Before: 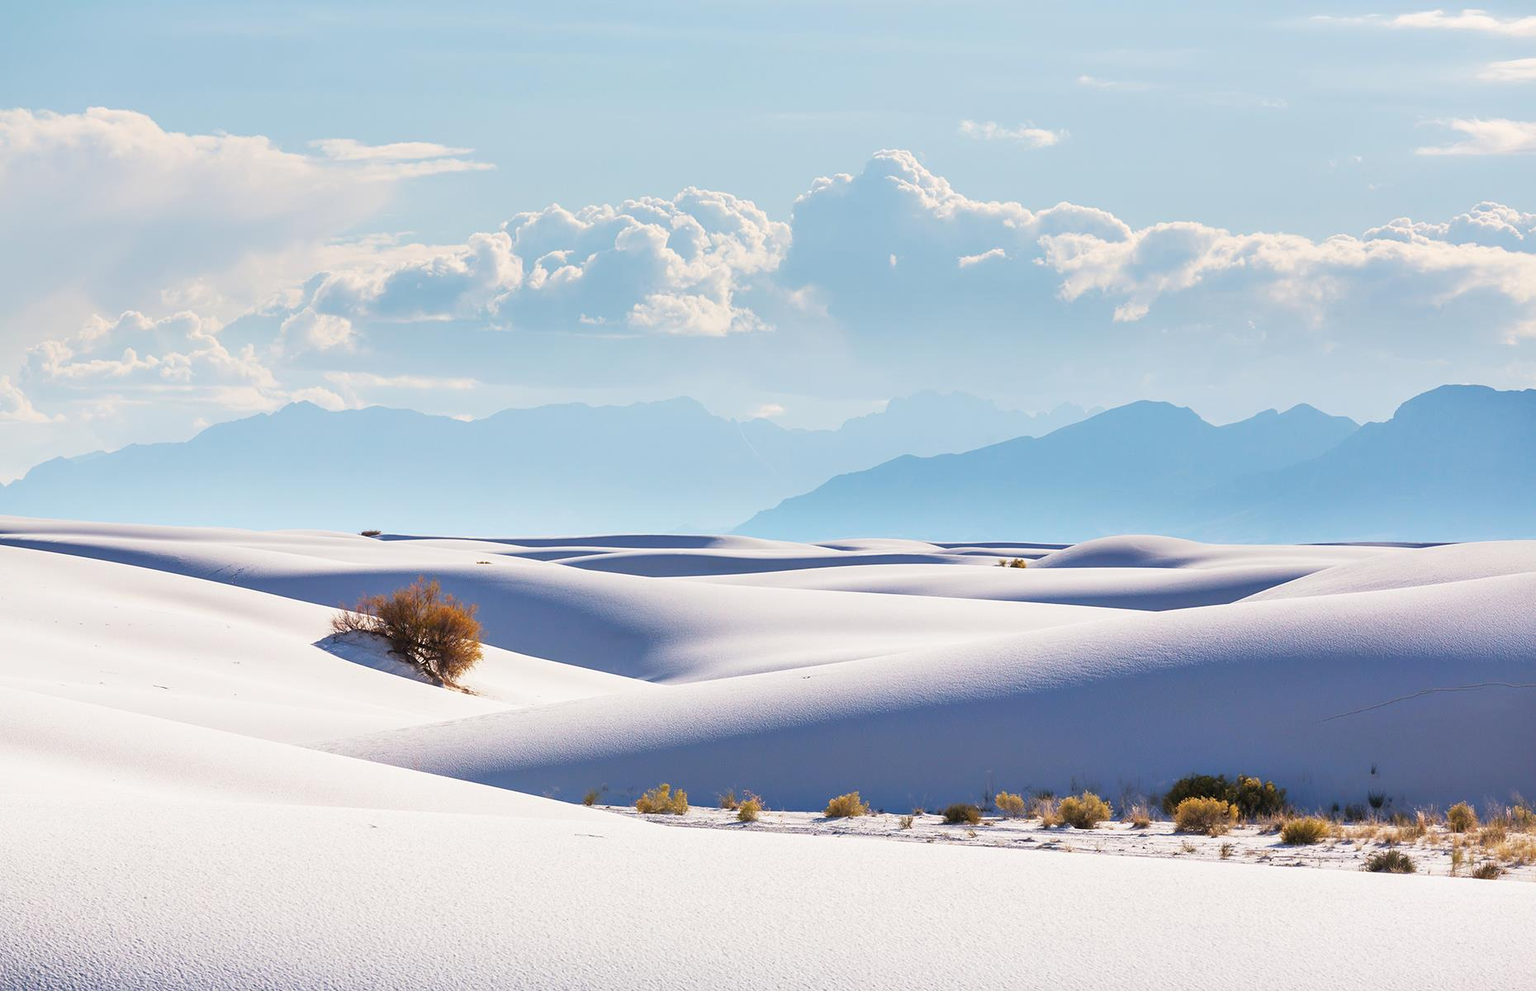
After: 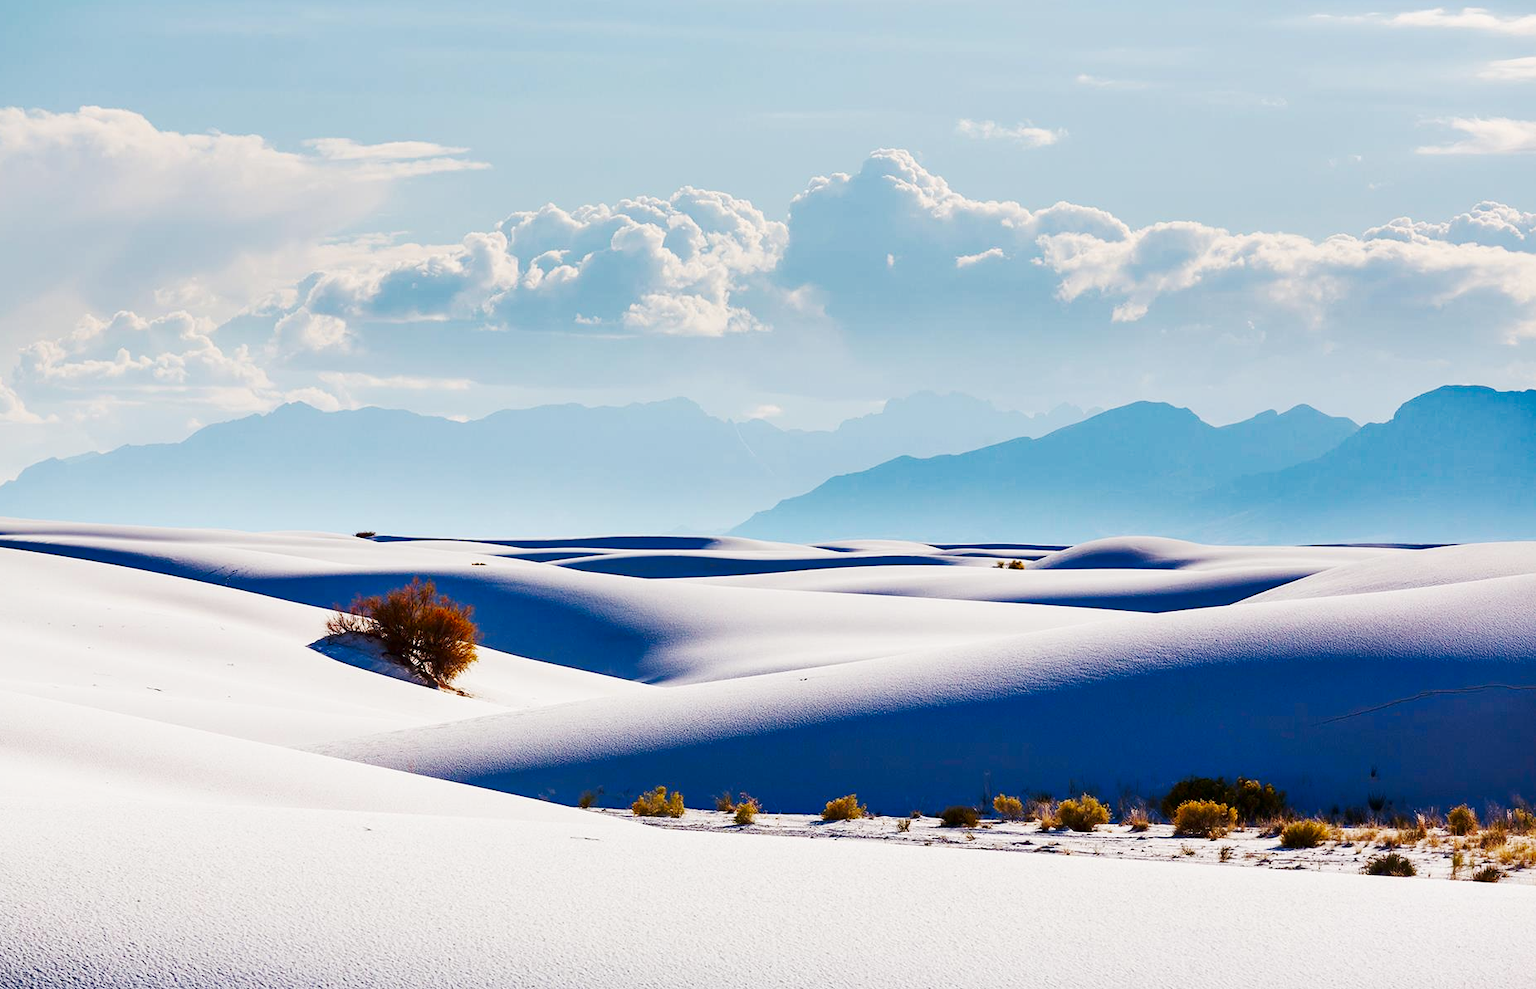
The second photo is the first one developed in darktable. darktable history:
tone curve: curves: ch0 [(0, 0) (0.071, 0.06) (0.253, 0.242) (0.437, 0.498) (0.55, 0.644) (0.657, 0.749) (0.823, 0.876) (1, 0.99)]; ch1 [(0, 0) (0.346, 0.307) (0.408, 0.369) (0.453, 0.457) (0.476, 0.489) (0.502, 0.493) (0.521, 0.515) (0.537, 0.531) (0.612, 0.641) (0.676, 0.728) (1, 1)]; ch2 [(0, 0) (0.346, 0.34) (0.434, 0.46) (0.485, 0.494) (0.5, 0.494) (0.511, 0.504) (0.537, 0.551) (0.579, 0.599) (0.625, 0.686) (1, 1)], preserve colors none
contrast brightness saturation: contrast 0.097, brightness -0.273, saturation 0.136
haze removal: compatibility mode true, adaptive false
crop and rotate: left 0.493%, top 0.179%, bottom 0.406%
